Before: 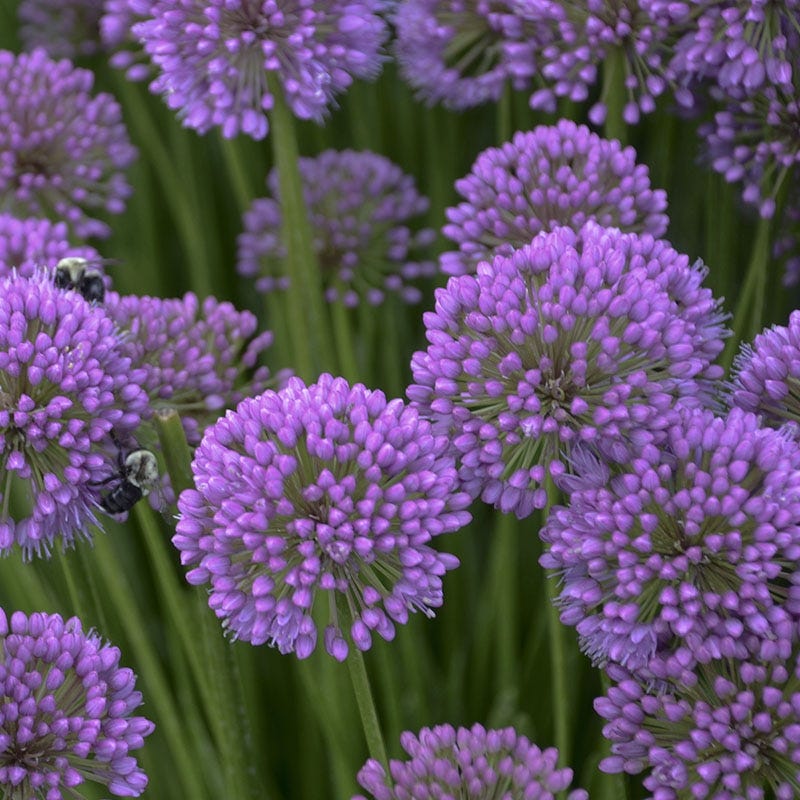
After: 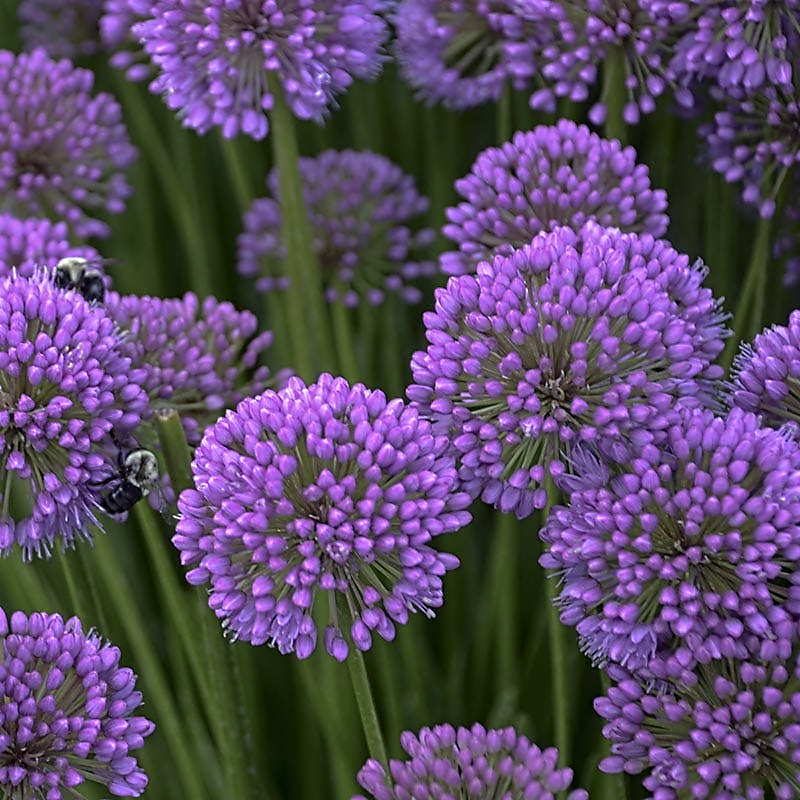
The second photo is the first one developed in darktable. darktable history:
contrast equalizer: y [[0.5, 0.5, 0.5, 0.515, 0.749, 0.84], [0.5 ×6], [0.5 ×6], [0, 0, 0, 0.001, 0.067, 0.262], [0 ×6]]
color balance: gamma [0.9, 0.988, 0.975, 1.025], gain [1.05, 1, 1, 1]
